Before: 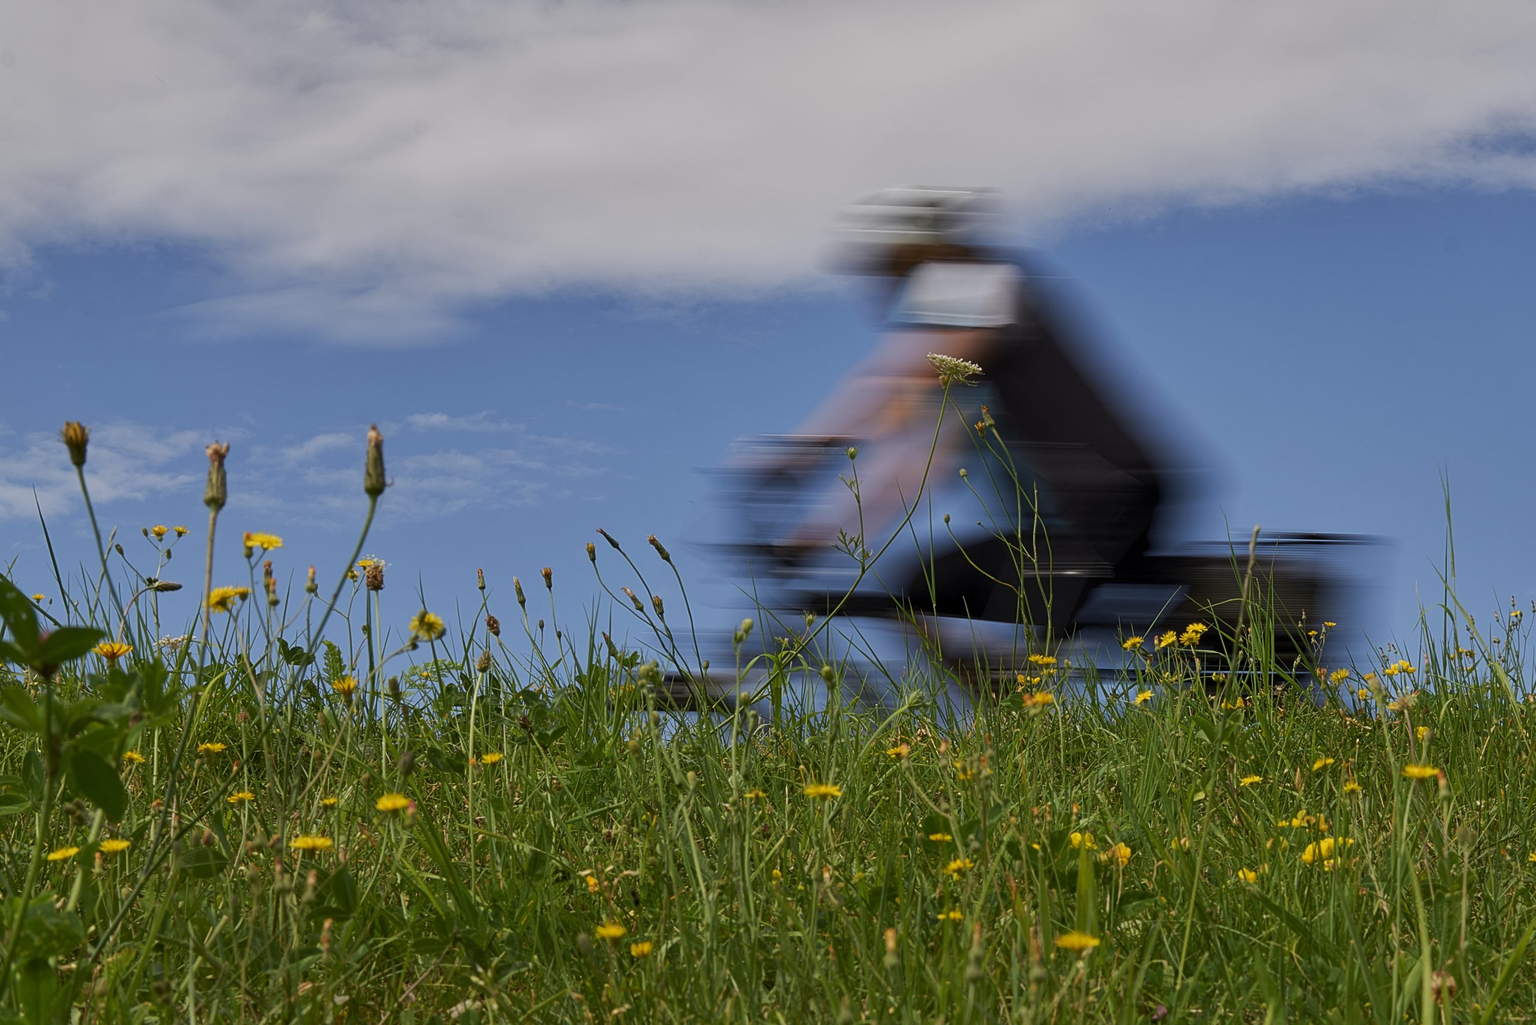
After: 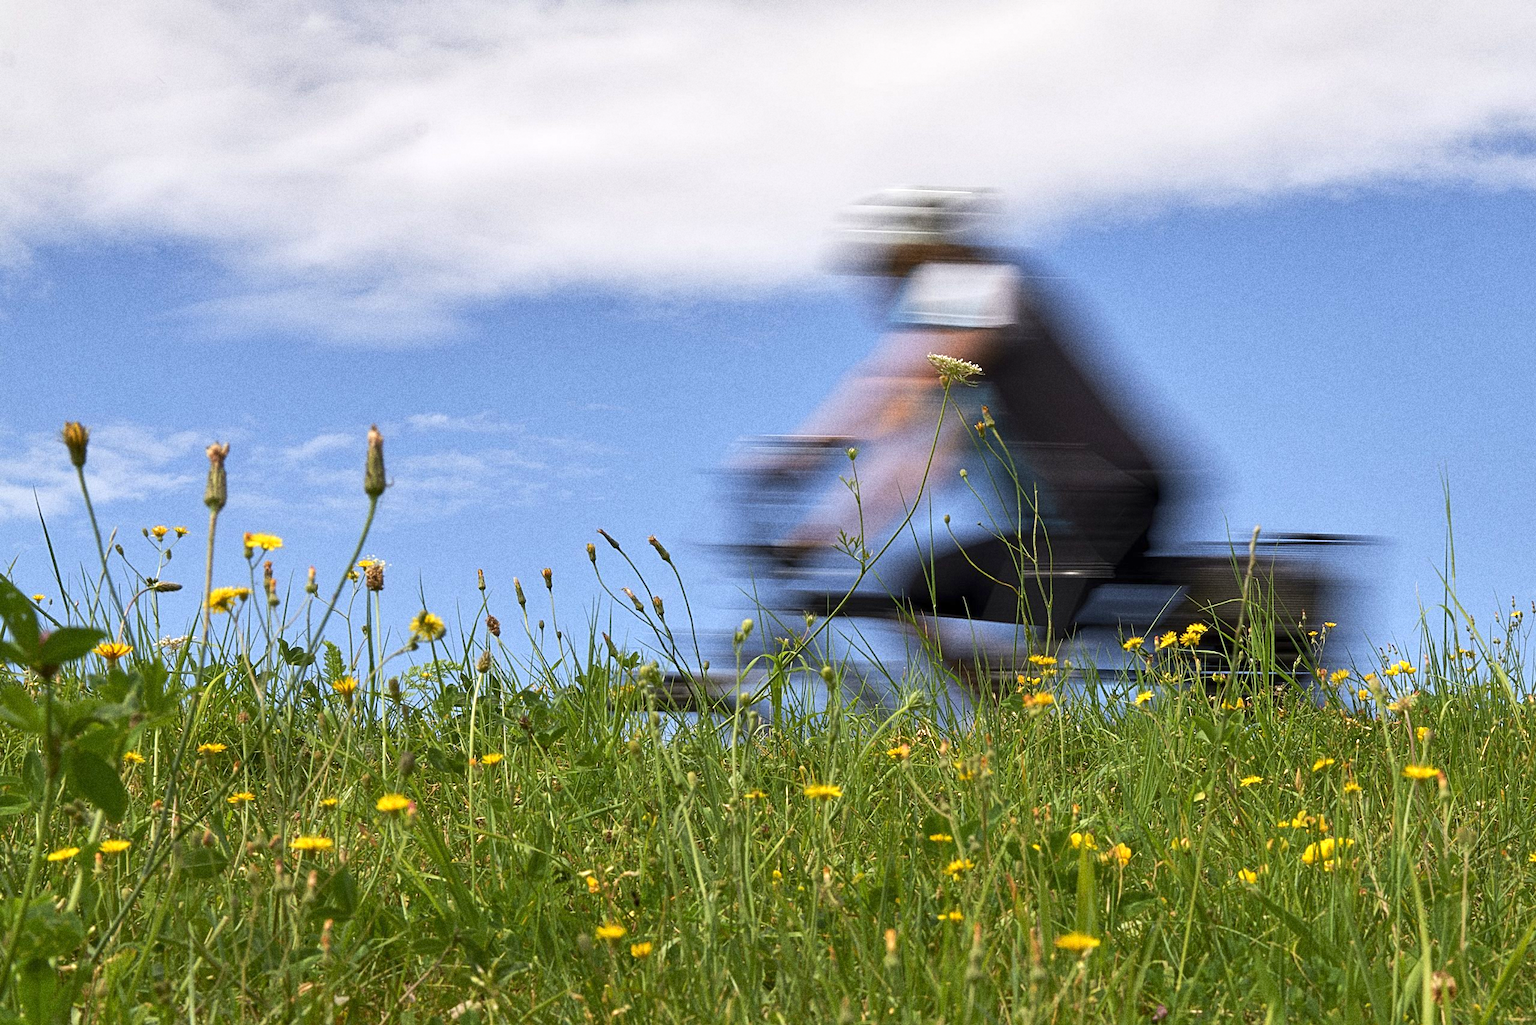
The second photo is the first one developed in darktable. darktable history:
exposure: exposure 1 EV, compensate highlight preservation false
grain: coarseness 9.61 ISO, strength 35.62%
